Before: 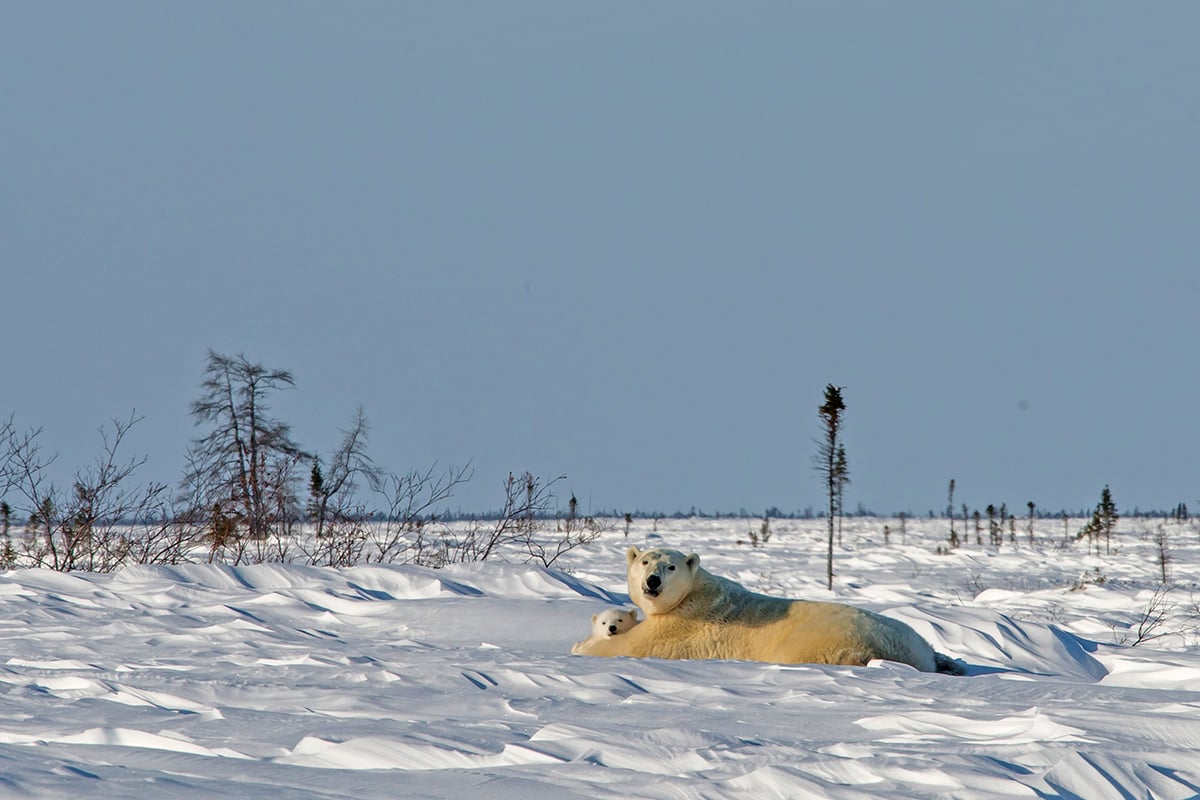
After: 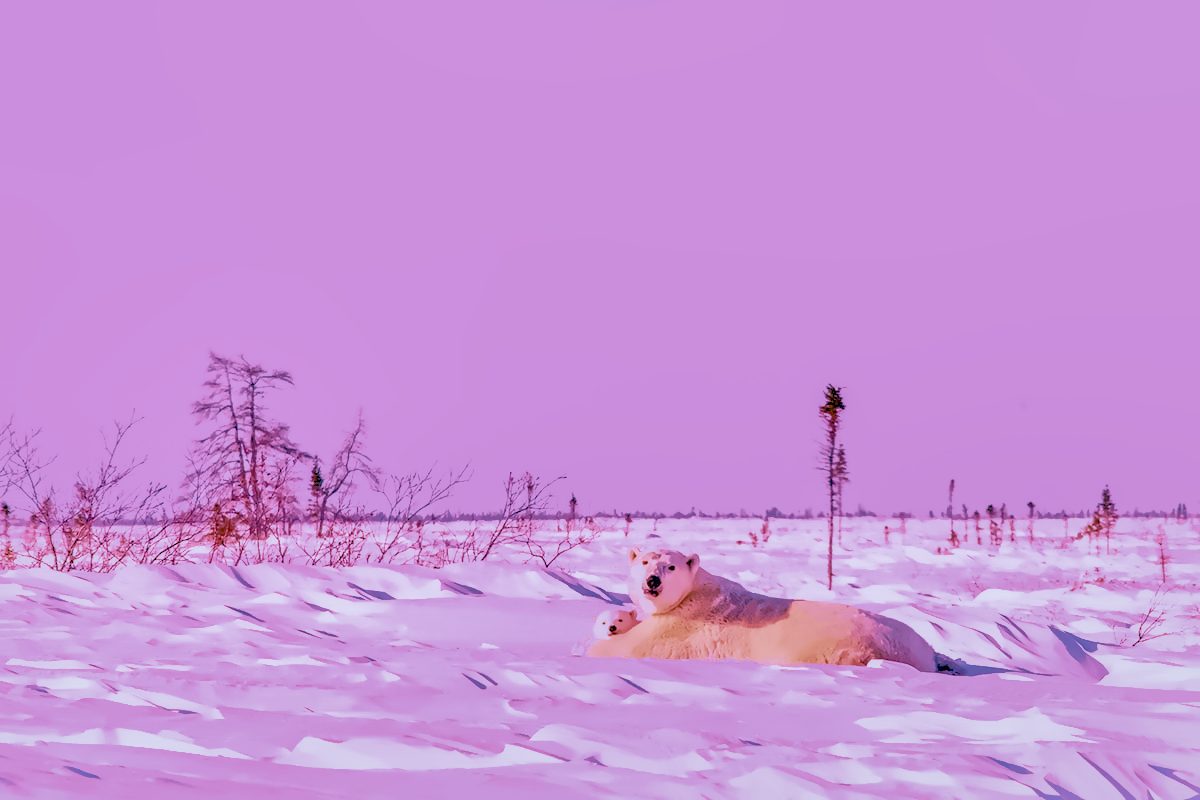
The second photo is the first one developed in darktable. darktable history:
local contrast: highlights 60%, shadows 60%, detail 160%
color calibration: illuminant as shot in camera, x 0.358, y 0.373, temperature 4628.91 K
color balance rgb: perceptual saturation grading › global saturation 35%, perceptual saturation grading › highlights -30%, perceptual saturation grading › shadows 35%, perceptual brilliance grading › global brilliance 3%, perceptual brilliance grading › highlights -3%, perceptual brilliance grading › shadows 3%
denoise (profiled): preserve shadows 1.52, scattering 0.002, a [-1, 0, 0], compensate highlight preservation false
haze removal: compatibility mode true, adaptive false
highlight reconstruction: on, module defaults
hot pixels: on, module defaults
lens correction: scale 1, crop 1, focal 16, aperture 5.6, distance 1000, camera "Canon EOS RP", lens "Canon RF 16mm F2.8 STM"
shadows and highlights: shadows 40, highlights -60
white balance: red 2.229, blue 1.46
velvia: strength 45%
filmic rgb: black relative exposure -7.65 EV, white relative exposure 4.56 EV, hardness 3.61
tone equalizer "contrast tone curve: medium": -8 EV -0.75 EV, -7 EV -0.7 EV, -6 EV -0.6 EV, -5 EV -0.4 EV, -3 EV 0.4 EV, -2 EV 0.6 EV, -1 EV 0.7 EV, +0 EV 0.75 EV, edges refinement/feathering 500, mask exposure compensation -1.57 EV, preserve details no
